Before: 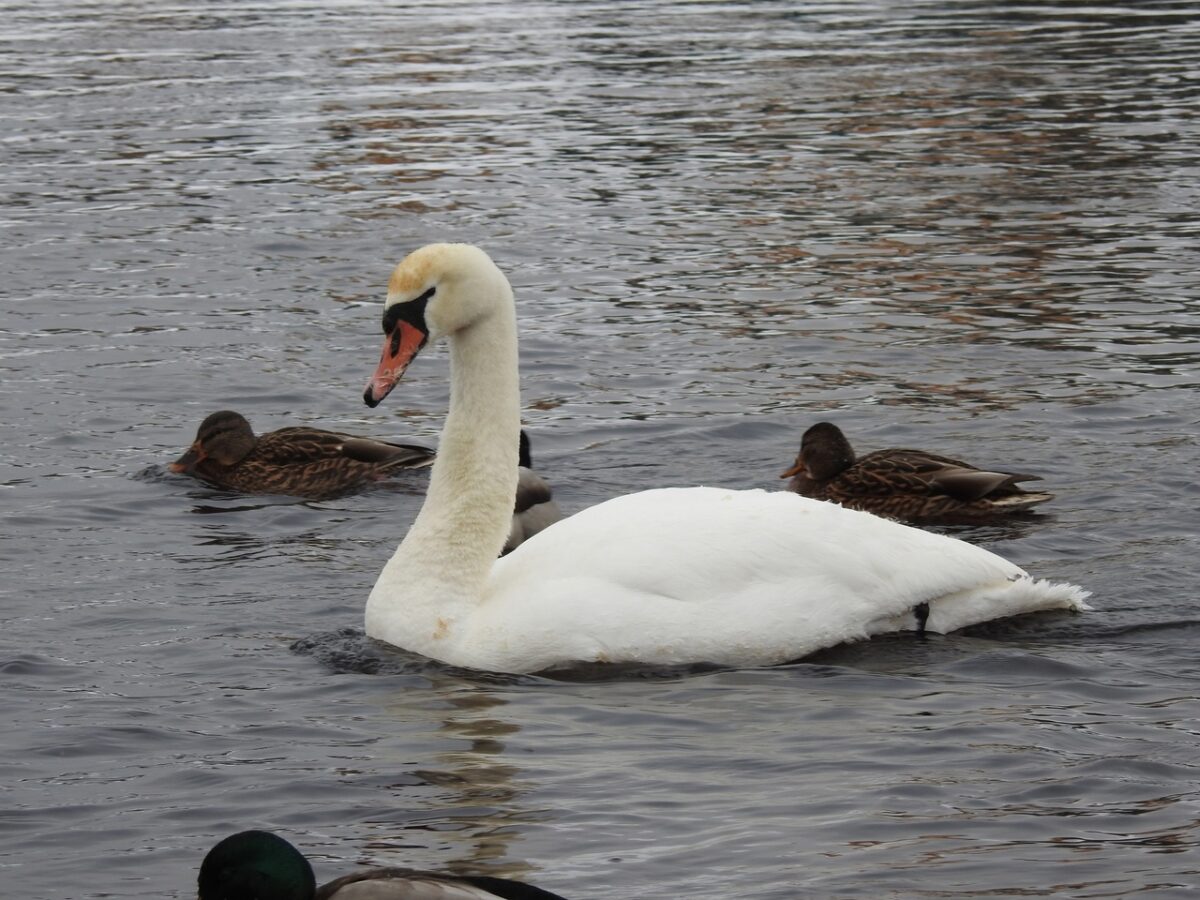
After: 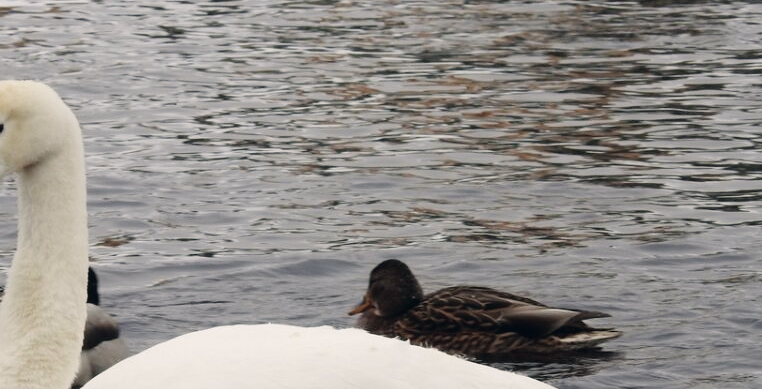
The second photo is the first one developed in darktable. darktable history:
color correction: highlights a* 2.91, highlights b* 4.99, shadows a* -1.92, shadows b* -4.86, saturation 0.775
tone curve: curves: ch0 [(0, 0.01) (0.052, 0.045) (0.136, 0.133) (0.29, 0.332) (0.453, 0.531) (0.676, 0.751) (0.89, 0.919) (1, 1)]; ch1 [(0, 0) (0.094, 0.081) (0.285, 0.299) (0.385, 0.403) (0.446, 0.443) (0.495, 0.496) (0.544, 0.552) (0.589, 0.612) (0.722, 0.728) (1, 1)]; ch2 [(0, 0) (0.257, 0.217) (0.43, 0.421) (0.498, 0.507) (0.531, 0.544) (0.56, 0.579) (0.625, 0.642) (1, 1)], preserve colors none
crop: left 36.007%, top 18.203%, right 0.47%, bottom 38.513%
